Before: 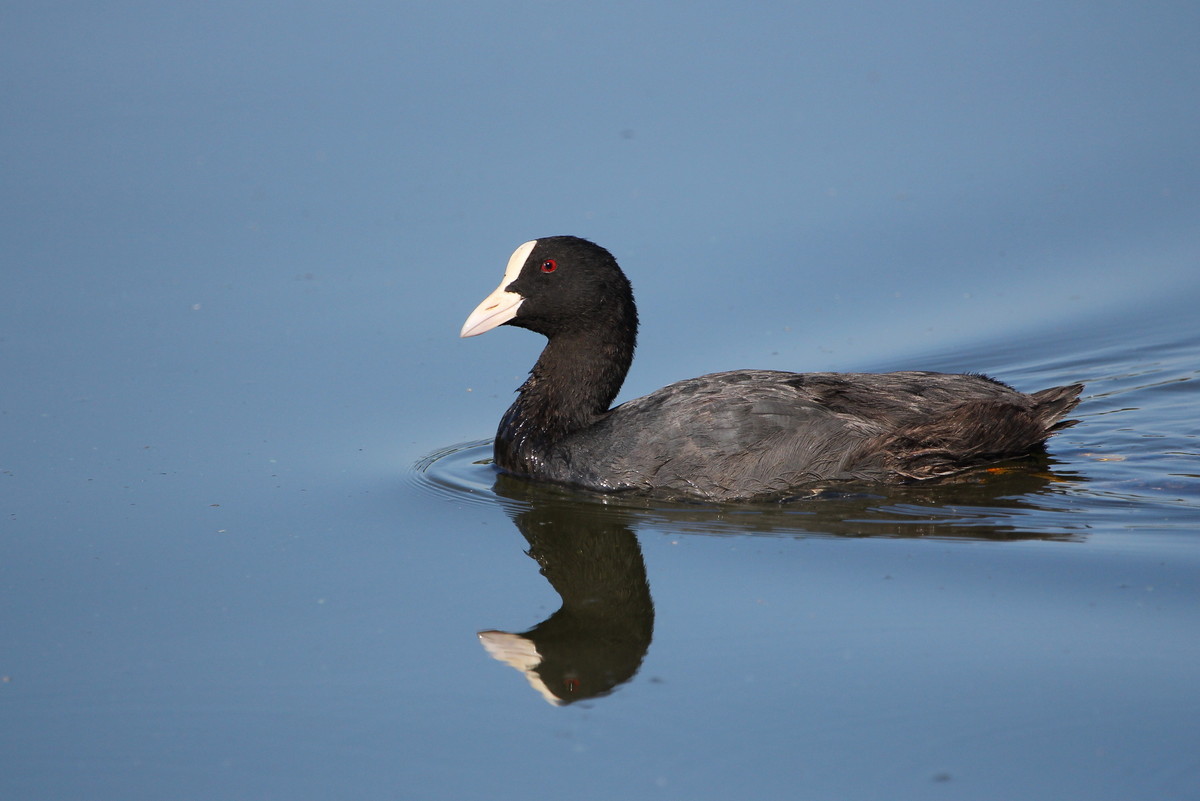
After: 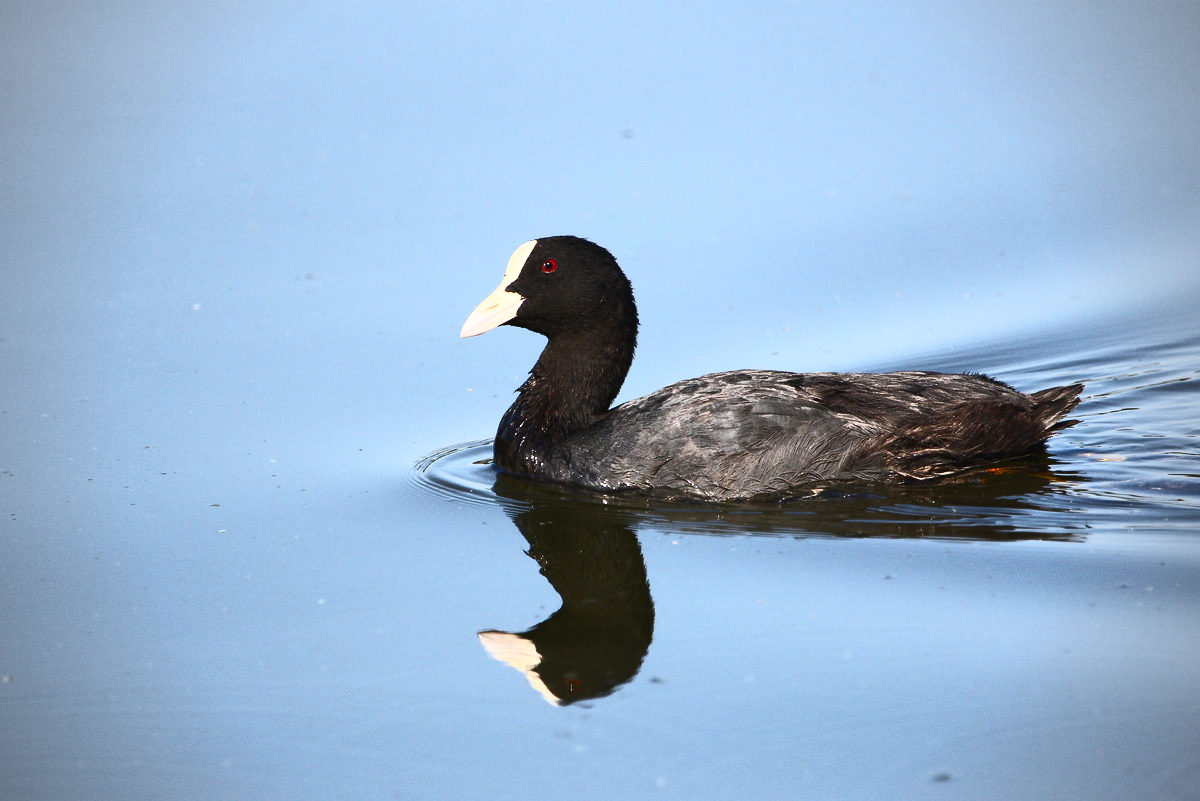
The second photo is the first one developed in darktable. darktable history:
contrast brightness saturation: contrast 0.62, brightness 0.34, saturation 0.14
vignetting: on, module defaults
